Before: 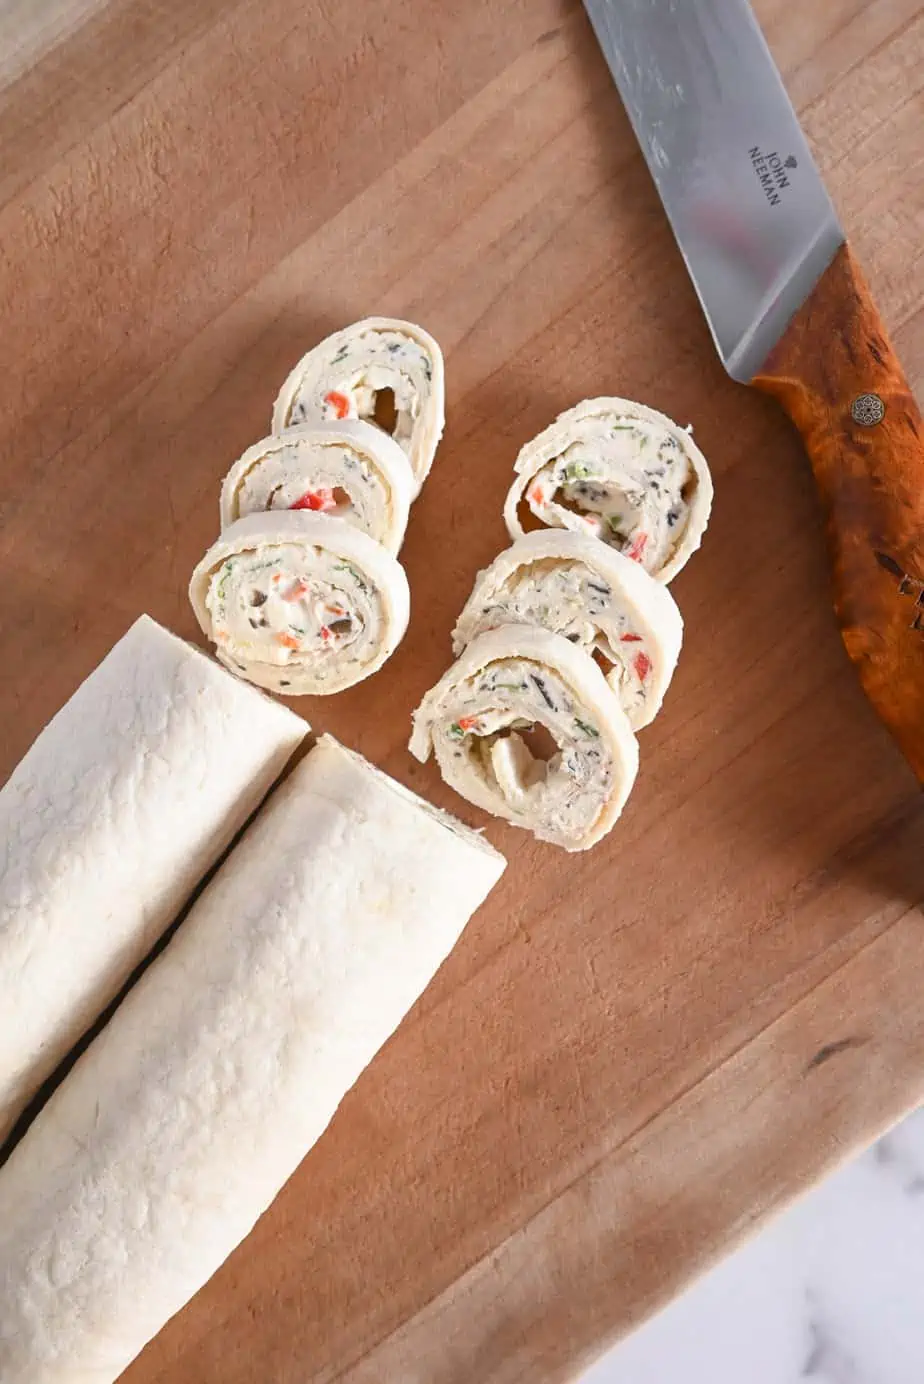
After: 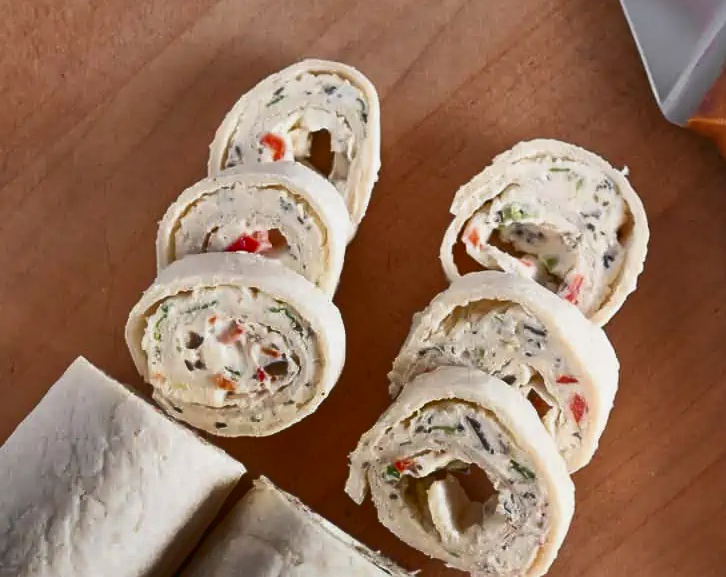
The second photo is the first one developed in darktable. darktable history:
color correction: highlights a* -0.158, highlights b* 0.117
crop: left 6.992%, top 18.665%, right 14.43%, bottom 39.594%
shadows and highlights: radius 123.51, shadows 99.52, white point adjustment -2.88, highlights -98.18, soften with gaussian
